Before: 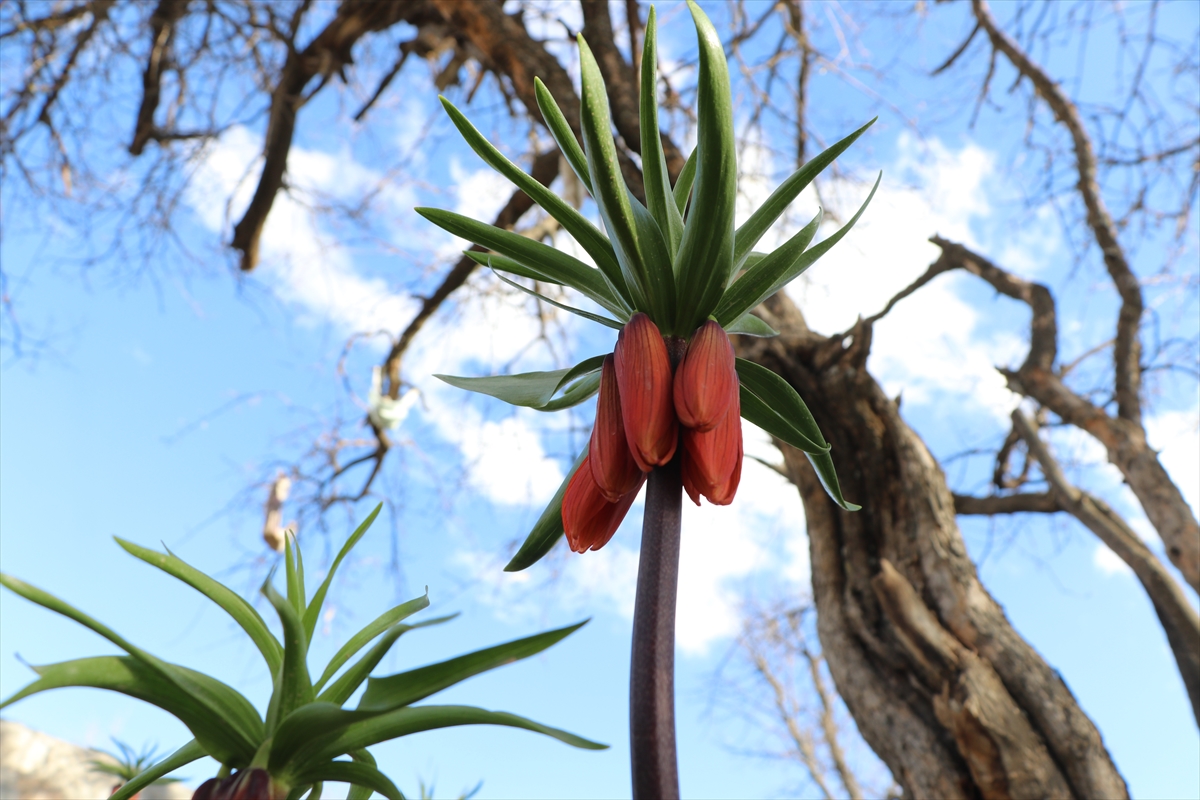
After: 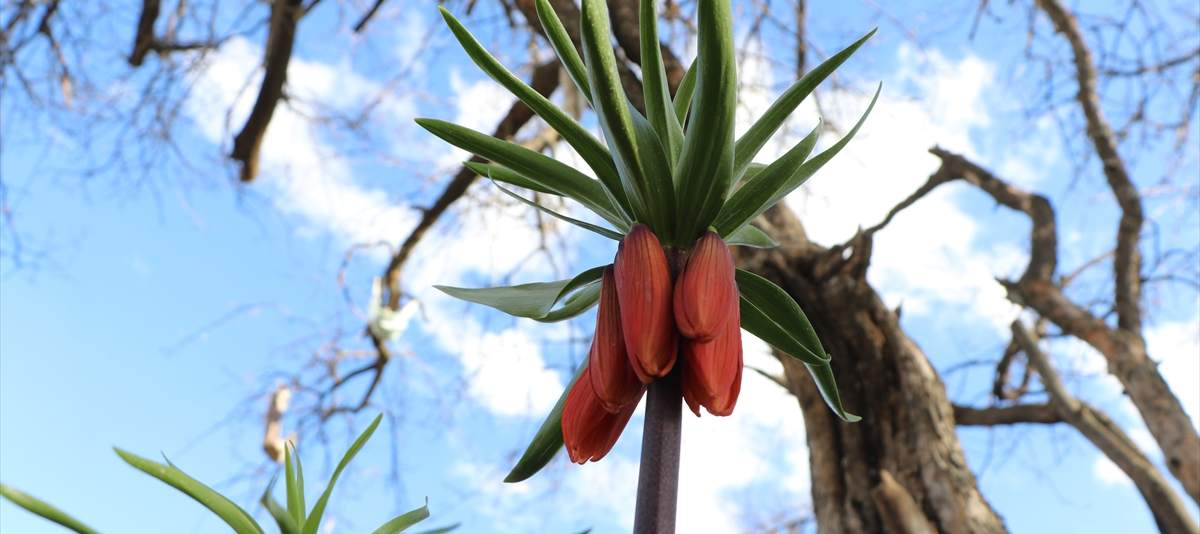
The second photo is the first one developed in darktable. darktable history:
crop: top 11.145%, bottom 22.103%
